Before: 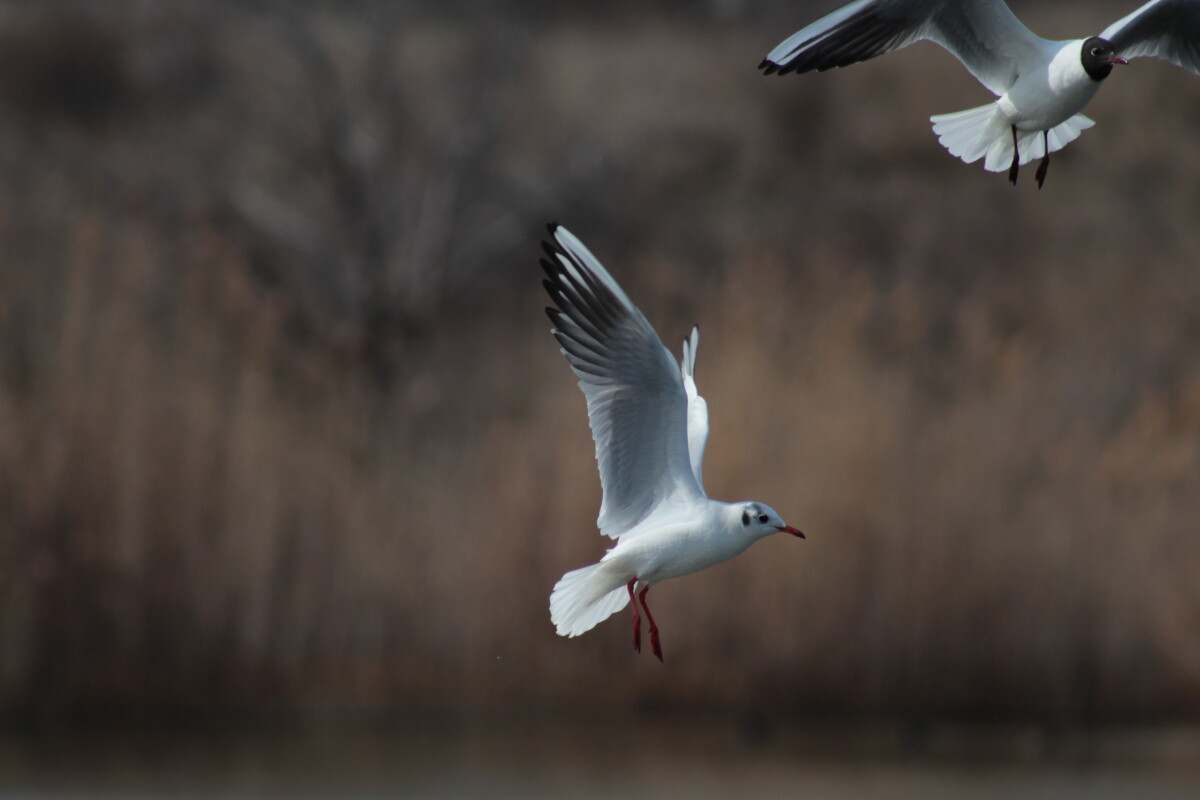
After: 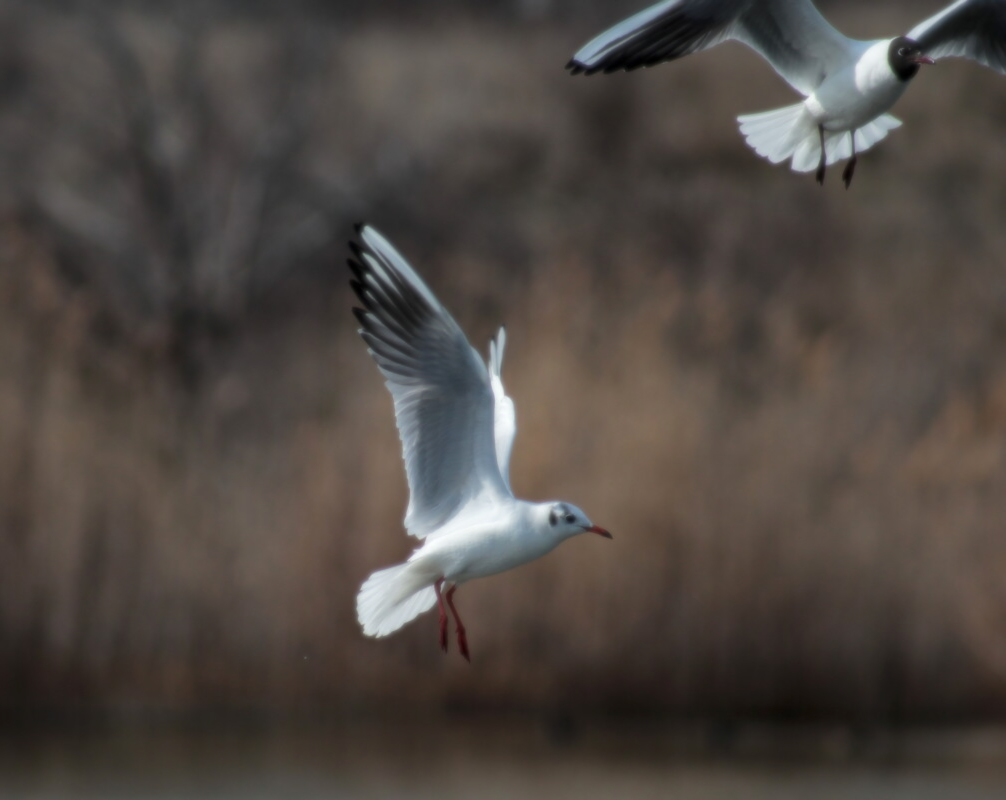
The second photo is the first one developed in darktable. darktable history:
local contrast: on, module defaults
soften: size 8.67%, mix 49%
crop: left 16.145%
